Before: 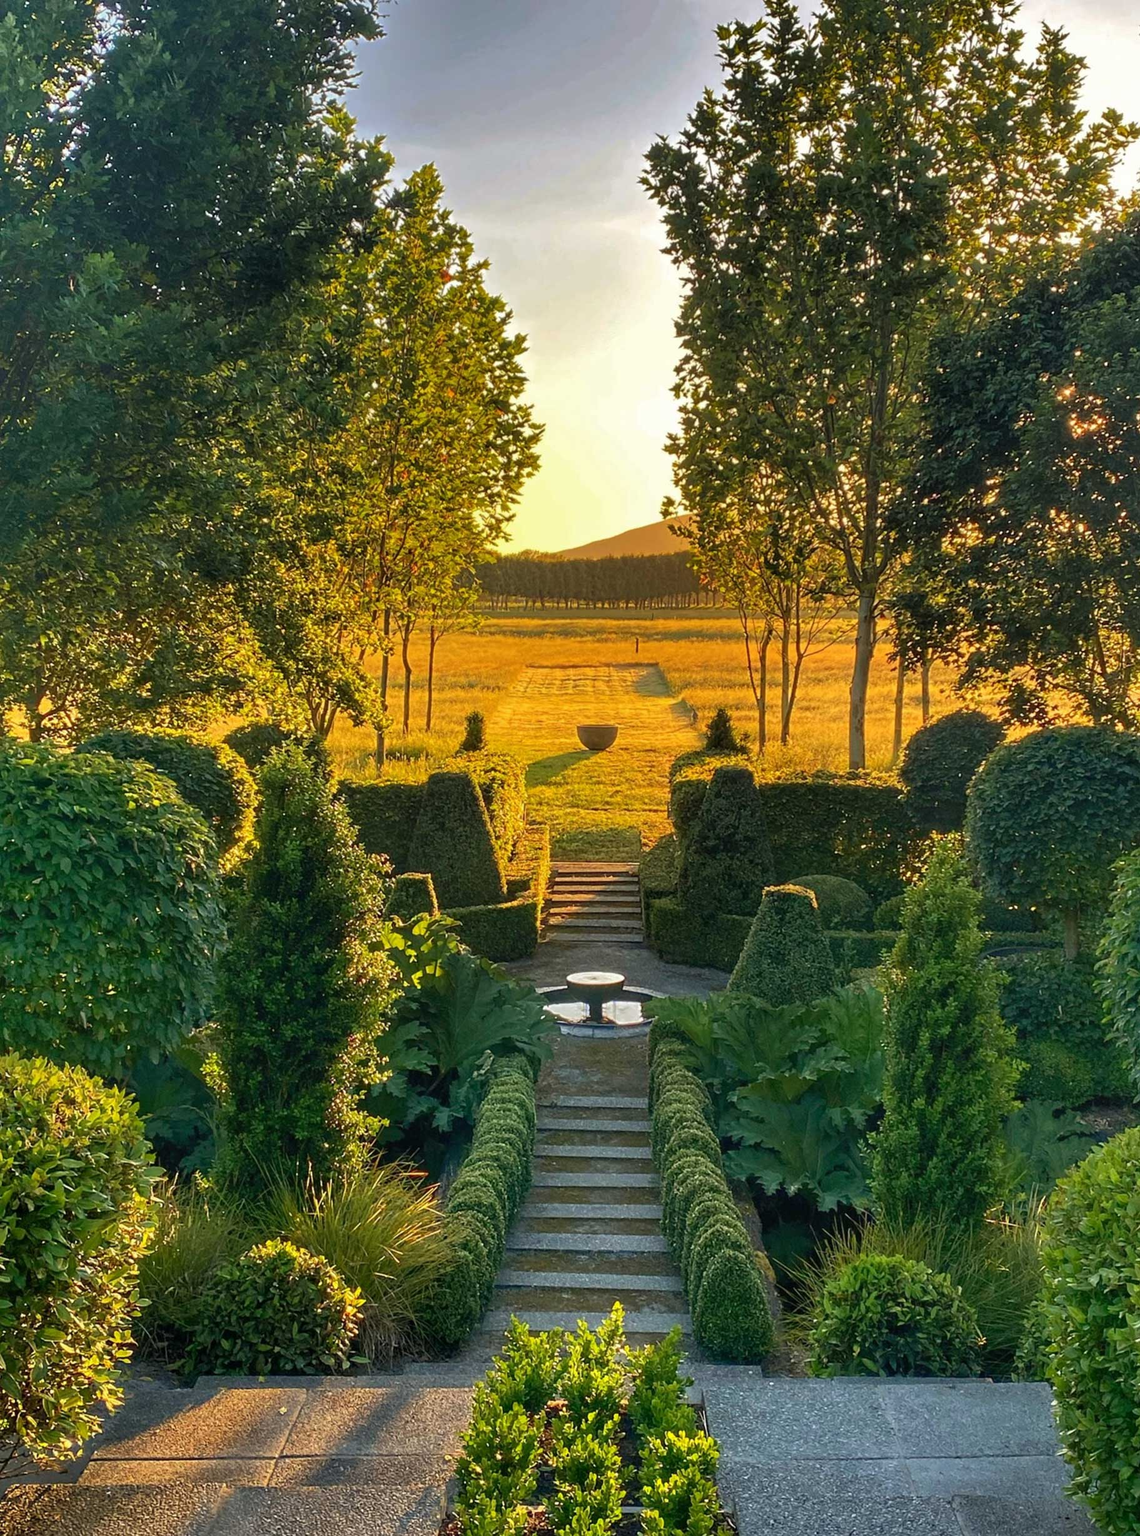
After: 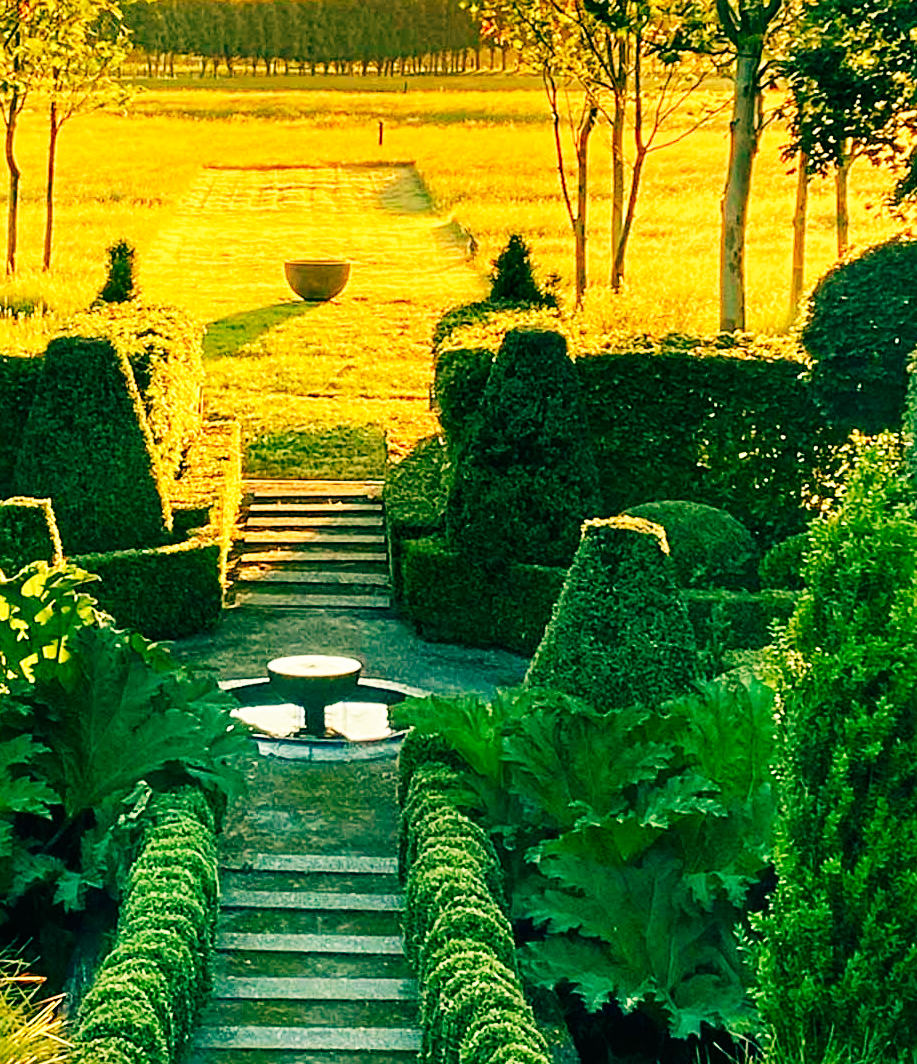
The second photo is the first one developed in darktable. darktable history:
crop: left 35.03%, top 36.625%, right 14.663%, bottom 20.057%
color balance: mode lift, gamma, gain (sRGB), lift [1, 0.69, 1, 1], gamma [1, 1.482, 1, 1], gain [1, 1, 1, 0.802]
sharpen: amount 0.2
base curve: curves: ch0 [(0, 0) (0.007, 0.004) (0.027, 0.03) (0.046, 0.07) (0.207, 0.54) (0.442, 0.872) (0.673, 0.972) (1, 1)], preserve colors none
